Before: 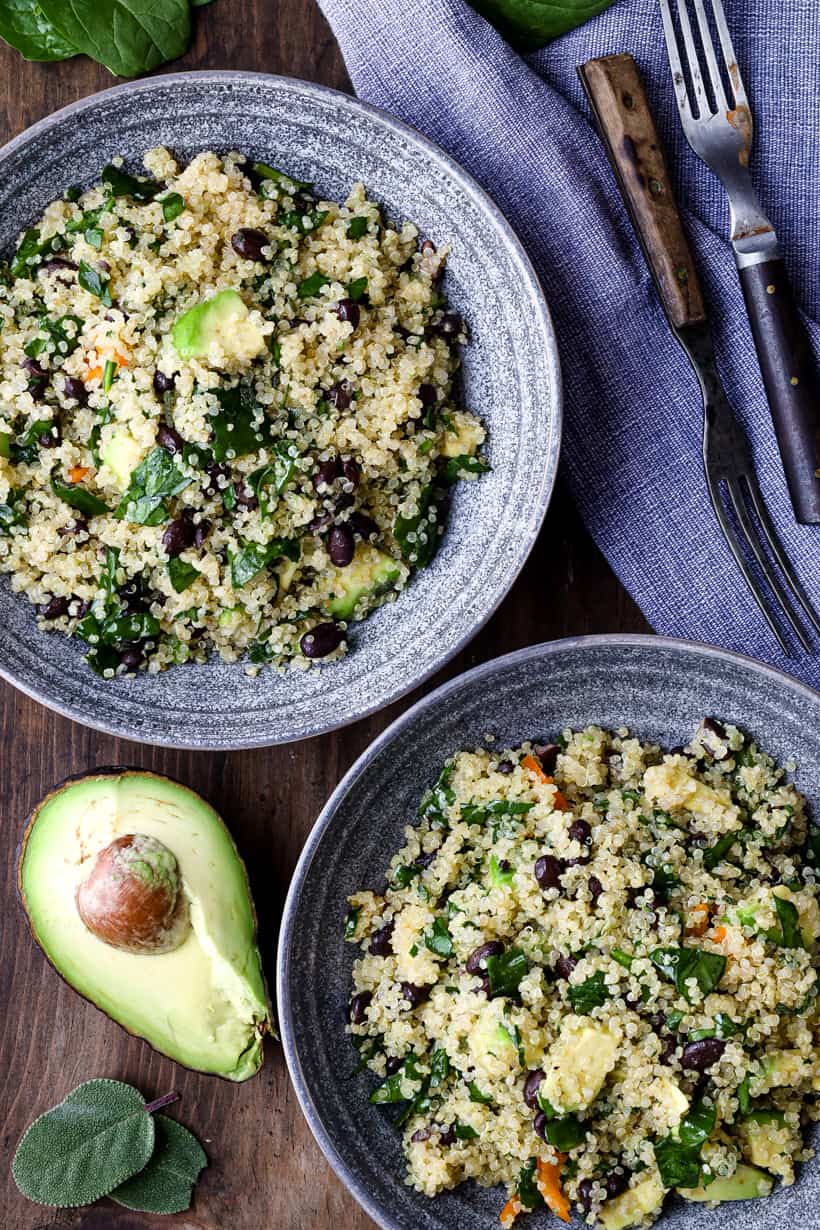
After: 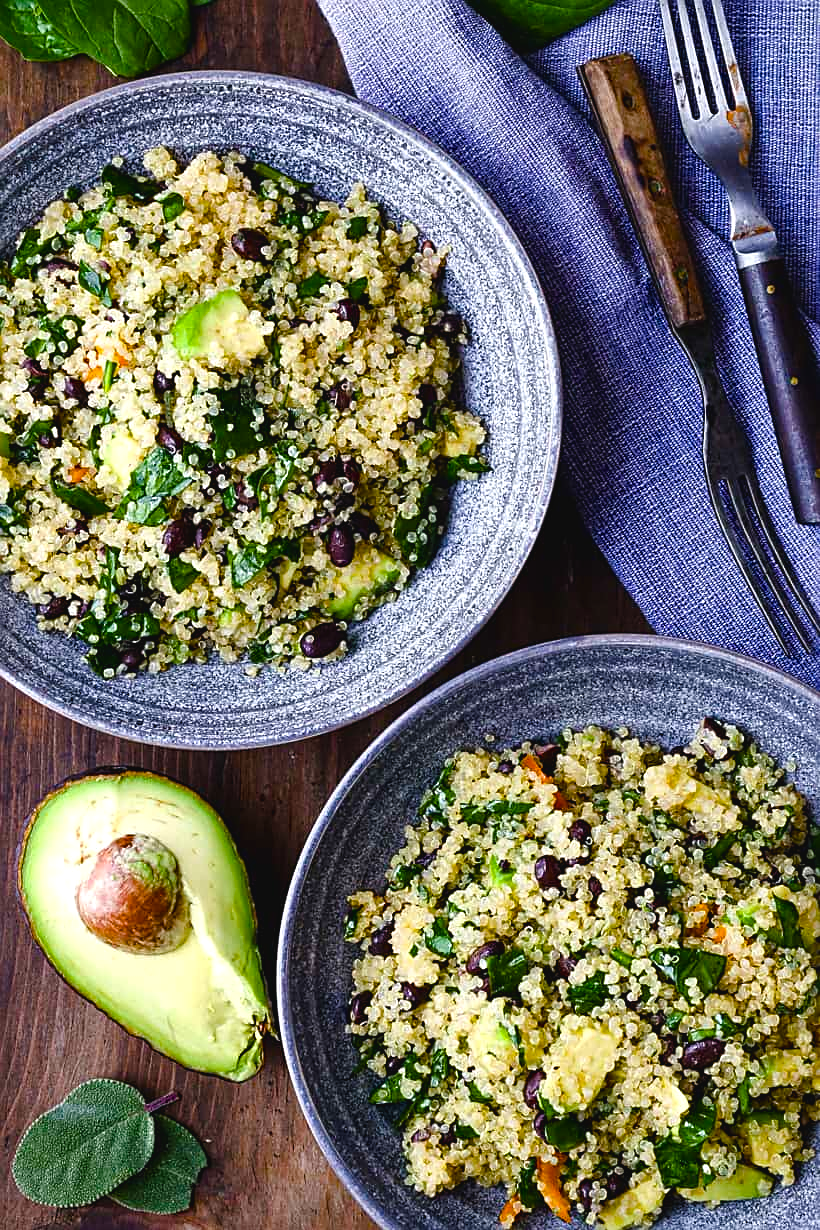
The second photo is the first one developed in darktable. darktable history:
color balance rgb: global offset › luminance 0.489%, perceptual saturation grading › global saturation 34.909%, perceptual saturation grading › highlights -25.821%, perceptual saturation grading › shadows 49.273%, global vibrance 26.253%, contrast 6.264%
sharpen: on, module defaults
